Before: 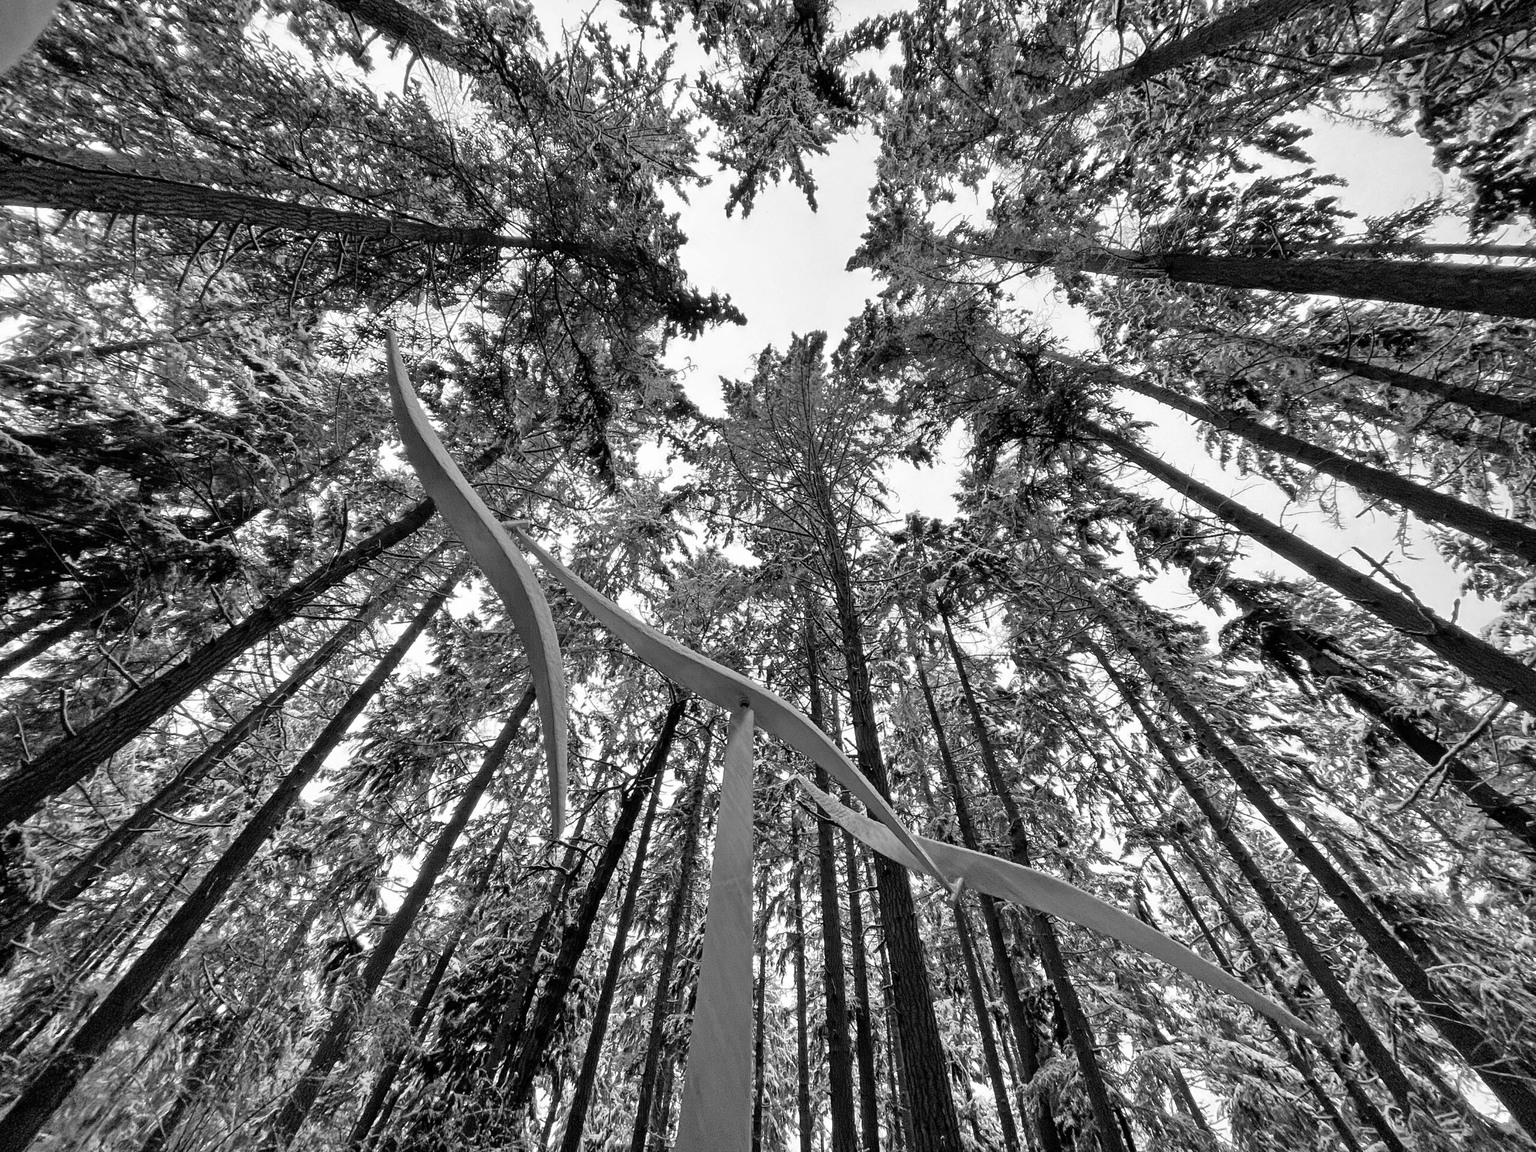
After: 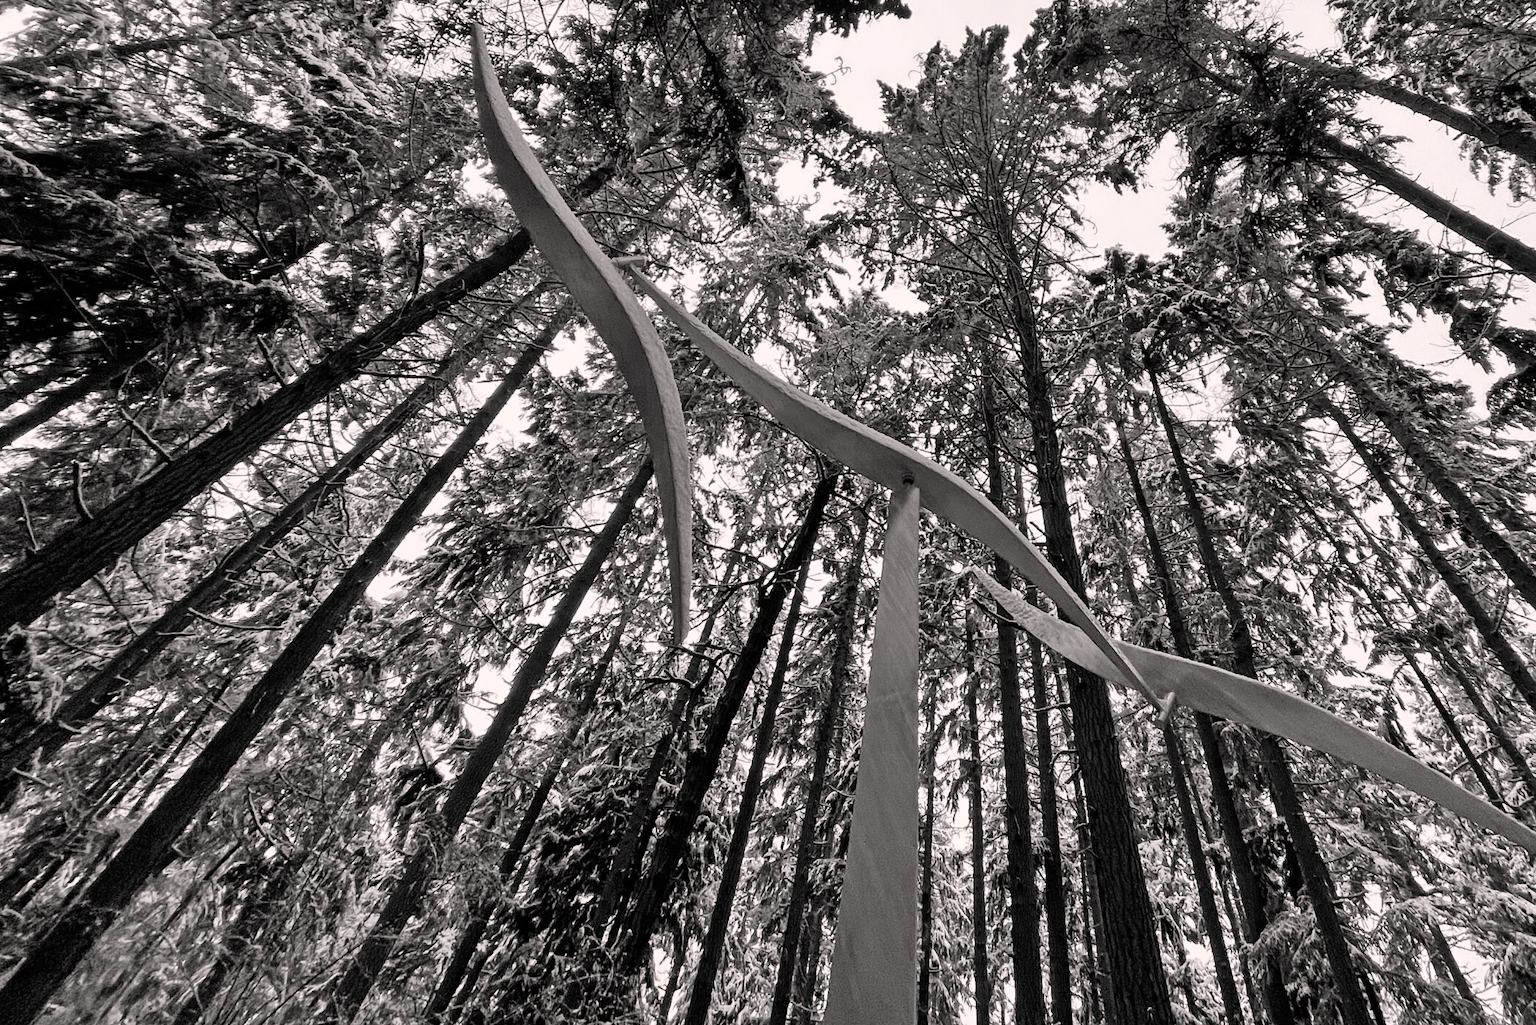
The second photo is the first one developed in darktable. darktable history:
color calibration: output gray [0.28, 0.41, 0.31, 0], illuminant same as pipeline (D50), adaptation XYZ, x 0.346, y 0.358, temperature 5004.82 K
contrast brightness saturation: contrast 0.151, brightness -0.015, saturation 0.102
crop: top 26.936%, right 17.996%
color correction: highlights a* 3.26, highlights b* 1.73, saturation 1.22
